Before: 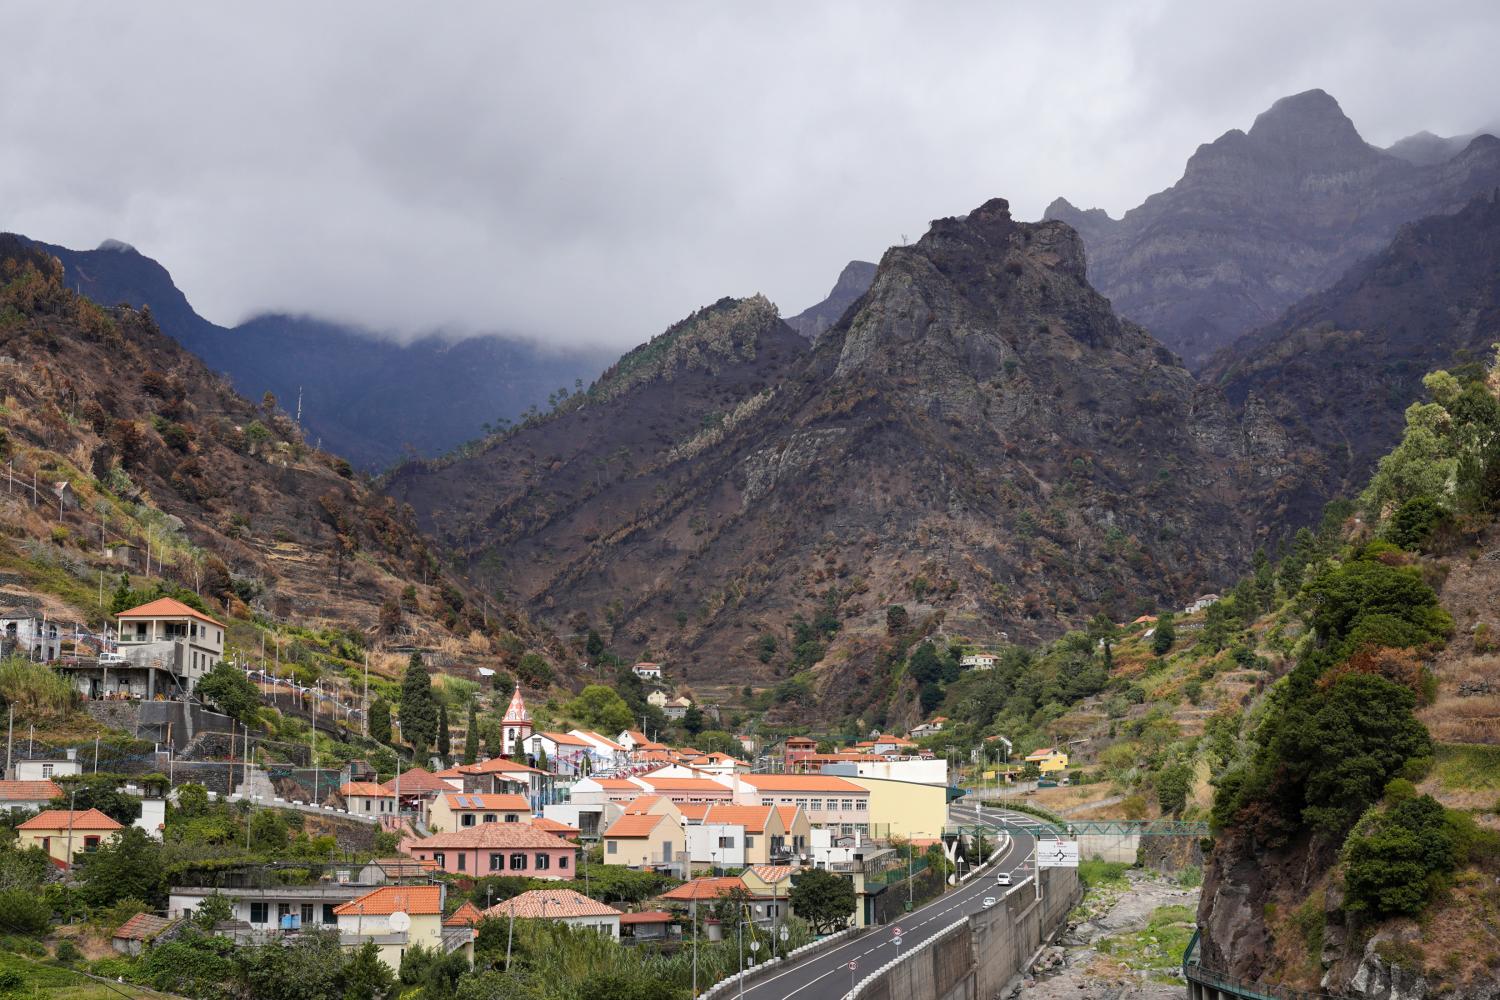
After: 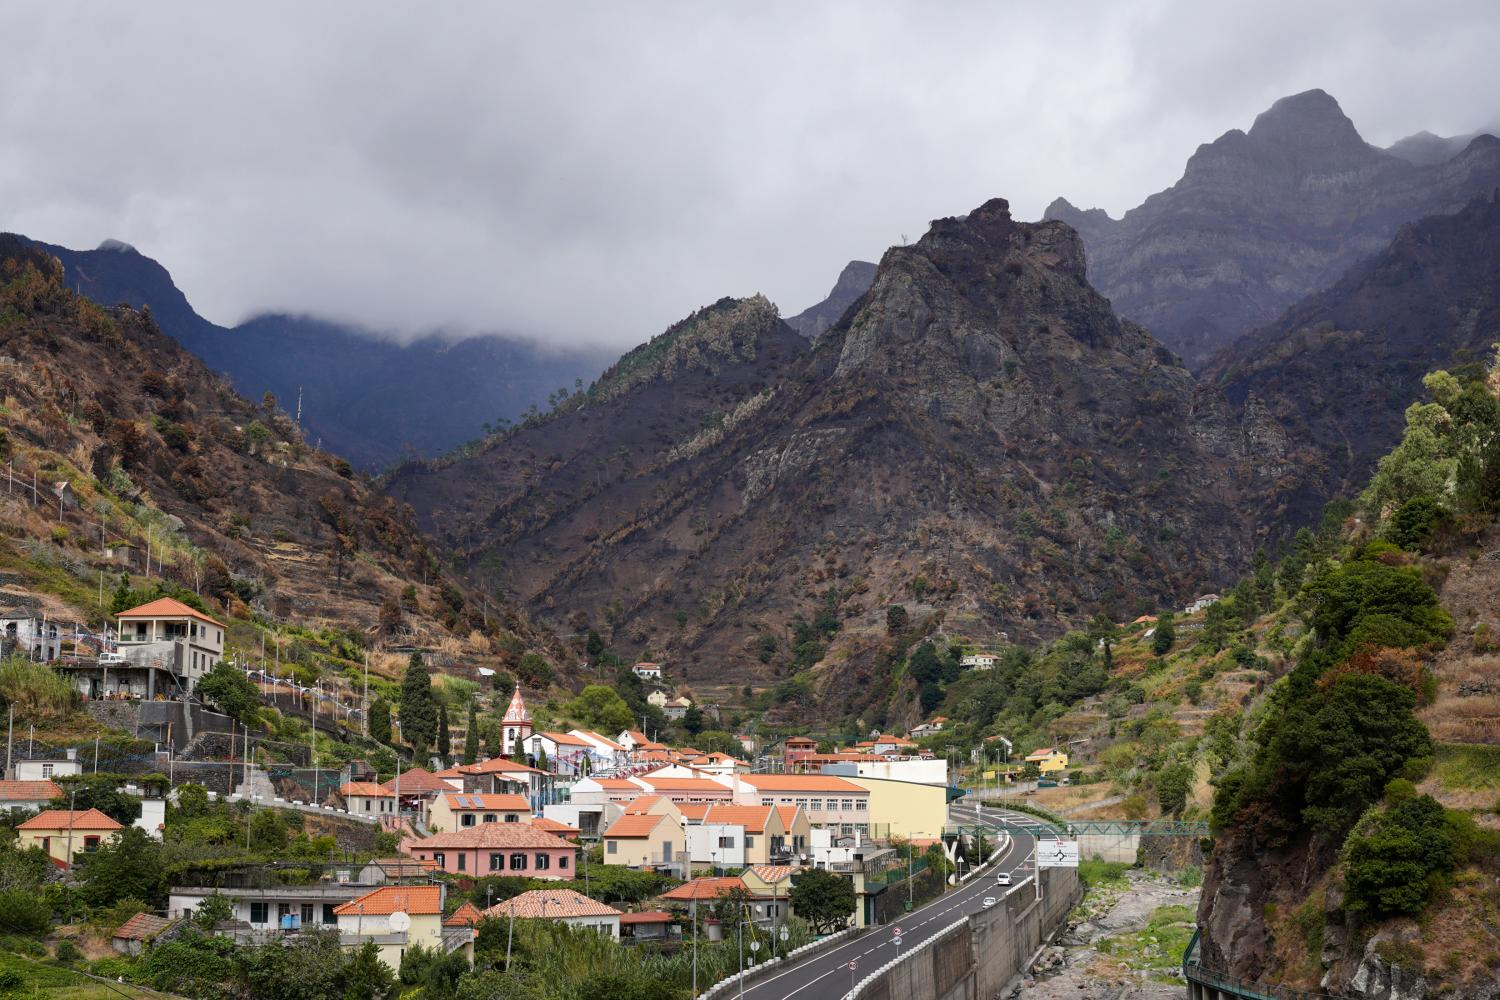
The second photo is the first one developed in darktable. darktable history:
contrast brightness saturation: contrast 0.032, brightness -0.043
color balance rgb: perceptual saturation grading › global saturation 0.141%
